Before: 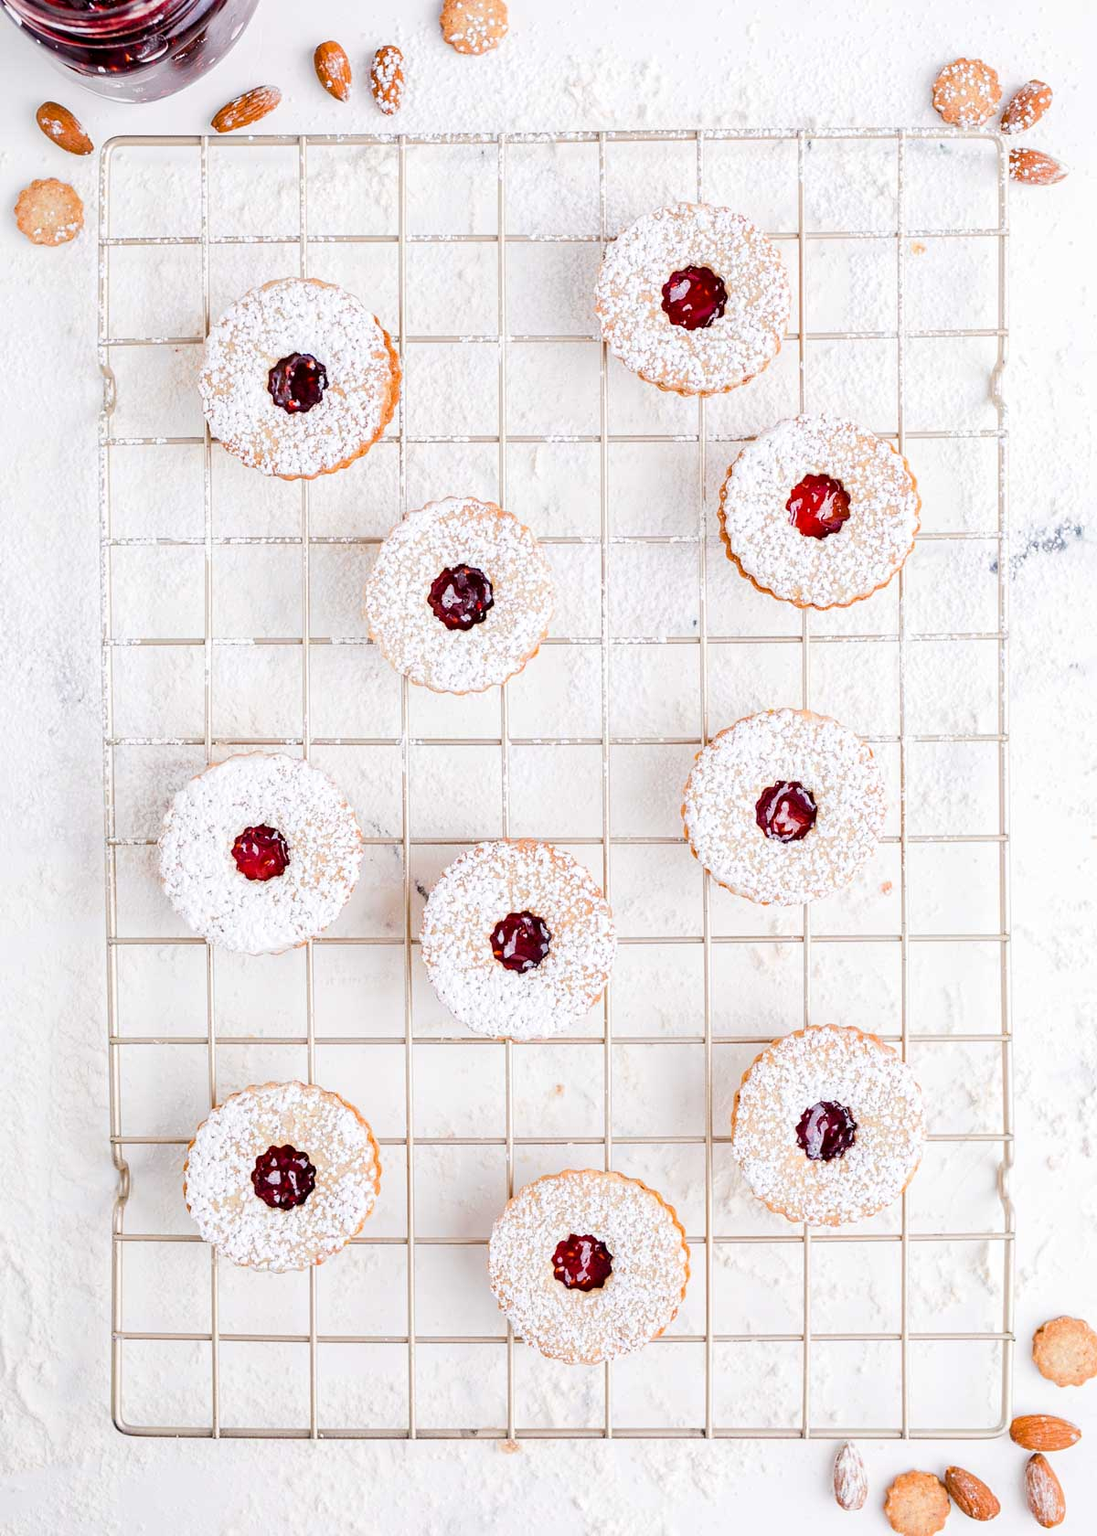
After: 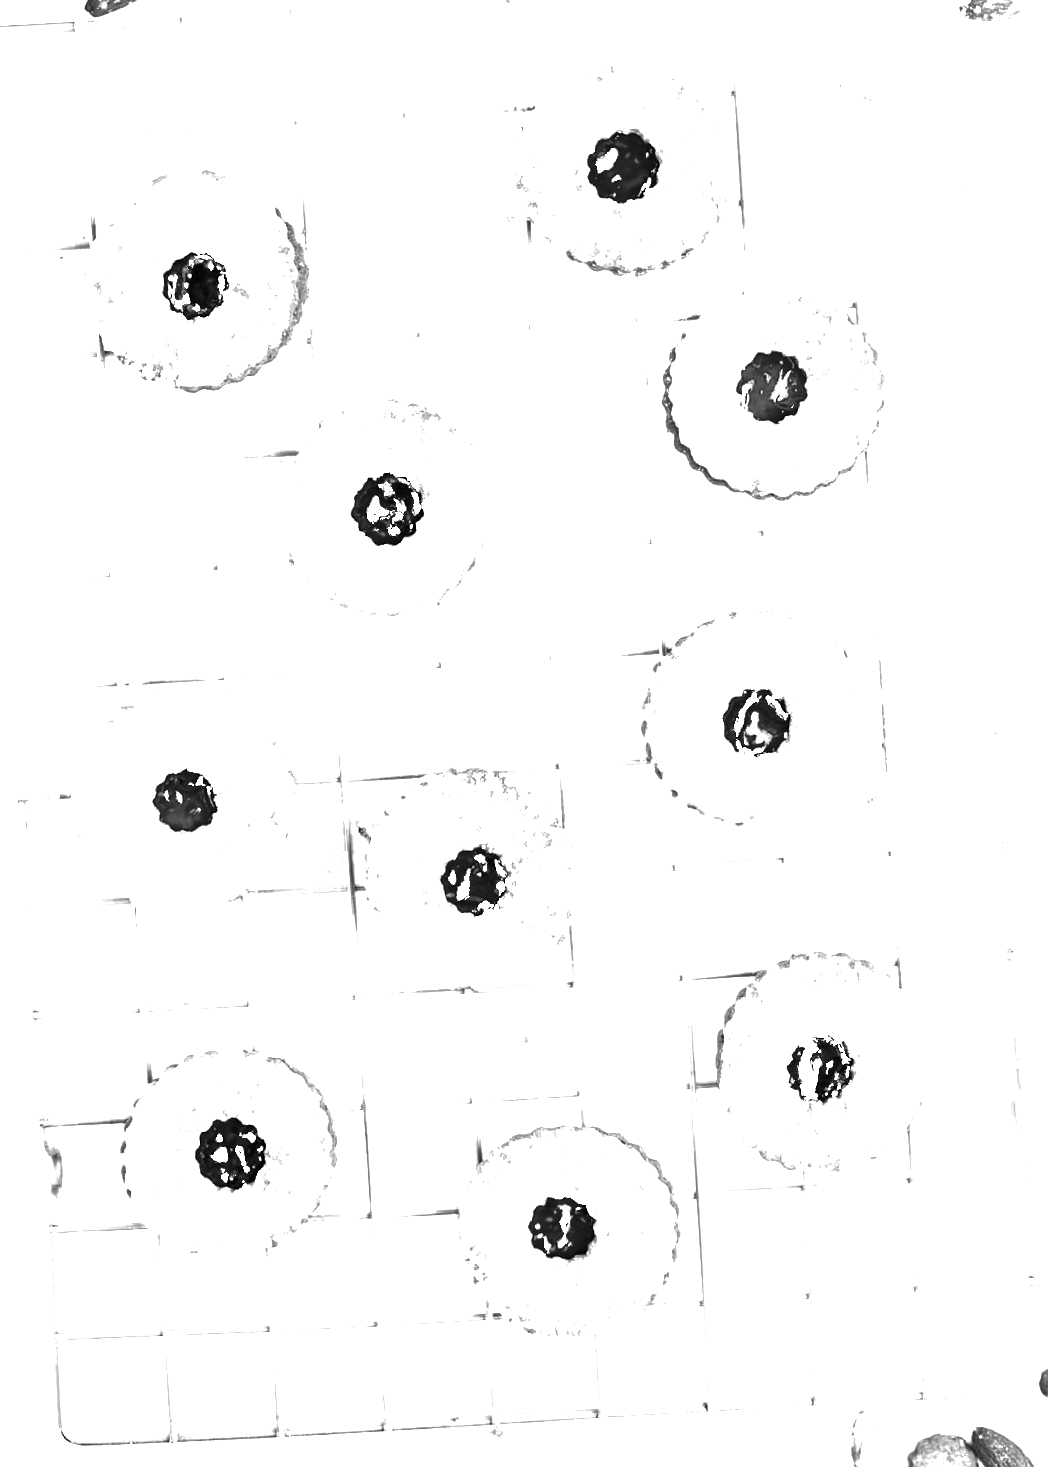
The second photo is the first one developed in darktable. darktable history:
crop and rotate: angle 3.33°, left 5.639%, top 5.71%
color balance rgb: shadows lift › chroma 3.07%, shadows lift › hue 279.54°, perceptual saturation grading › global saturation 30.317%, perceptual brilliance grading › global brilliance 30.438%, perceptual brilliance grading › highlights 49.225%, perceptual brilliance grading › mid-tones 50.231%, perceptual brilliance grading › shadows -22.044%, global vibrance 14.762%
color zones: curves: ch0 [(0.287, 0.048) (0.493, 0.484) (0.737, 0.816)]; ch1 [(0, 0) (0.143, 0) (0.286, 0) (0.429, 0) (0.571, 0) (0.714, 0) (0.857, 0)]
tone curve: curves: ch0 [(0, 0) (0.003, 0.003) (0.011, 0.011) (0.025, 0.025) (0.044, 0.044) (0.069, 0.069) (0.1, 0.099) (0.136, 0.135) (0.177, 0.176) (0.224, 0.223) (0.277, 0.275) (0.335, 0.333) (0.399, 0.396) (0.468, 0.465) (0.543, 0.546) (0.623, 0.625) (0.709, 0.711) (0.801, 0.802) (0.898, 0.898) (1, 1)], color space Lab, independent channels, preserve colors none
exposure: black level correction 0.001, exposure 1 EV, compensate exposure bias true, compensate highlight preservation false
